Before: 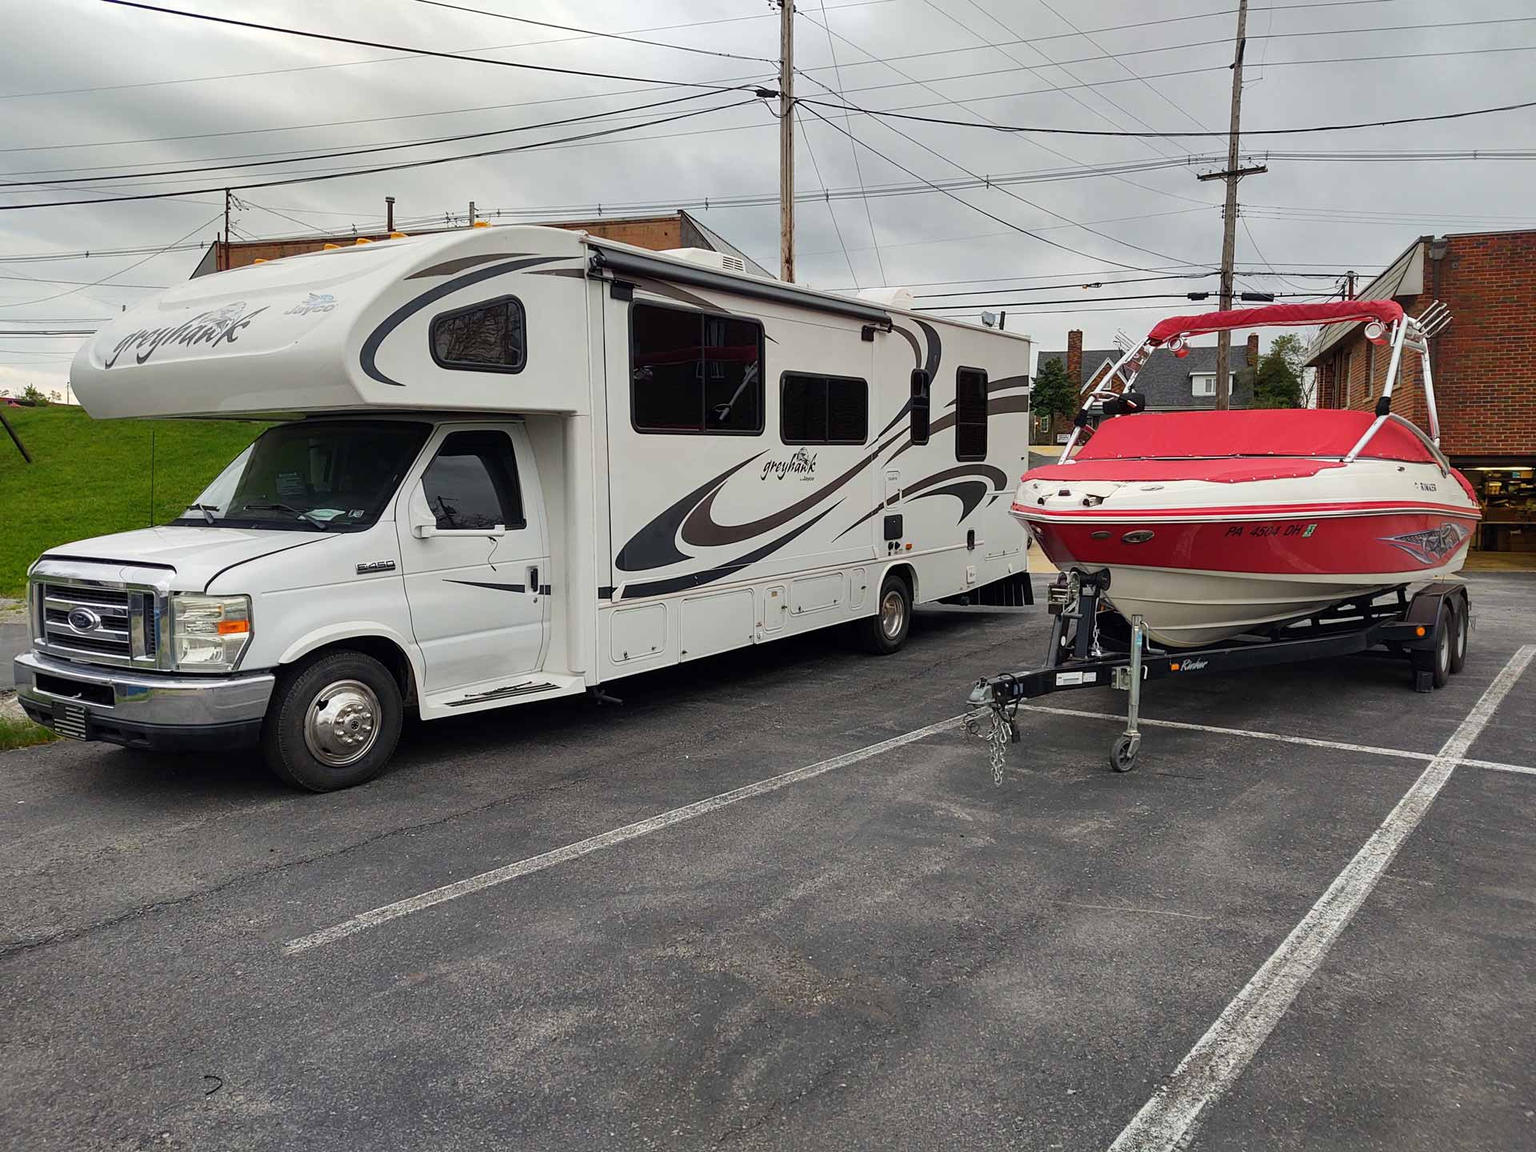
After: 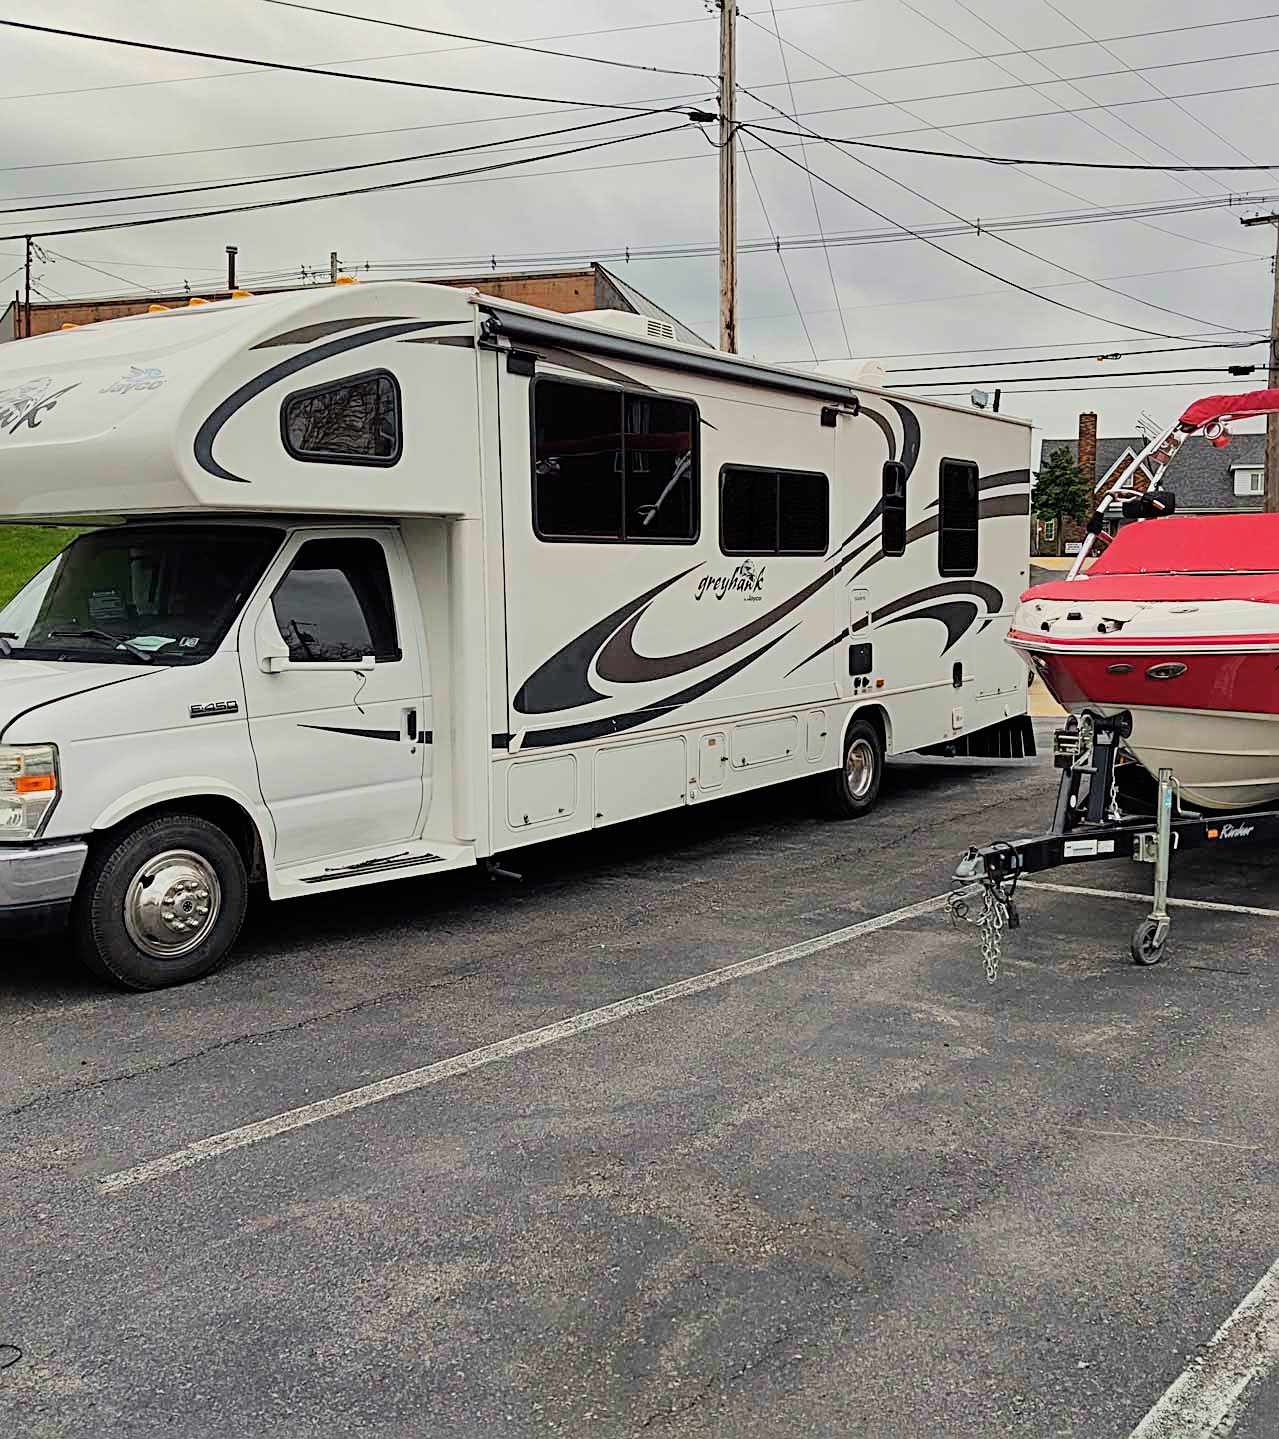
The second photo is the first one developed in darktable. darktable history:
white balance: red 1.009, blue 0.985
local contrast: mode bilateral grid, contrast 100, coarseness 100, detail 94%, midtone range 0.2
exposure: black level correction 0, exposure 0.5 EV, compensate exposure bias true, compensate highlight preservation false
crop and rotate: left 13.342%, right 19.991%
filmic rgb: black relative exposure -7.65 EV, white relative exposure 4.56 EV, hardness 3.61, color science v6 (2022)
shadows and highlights: radius 125.46, shadows 21.19, highlights -21.19, low approximation 0.01
sharpen: radius 4
